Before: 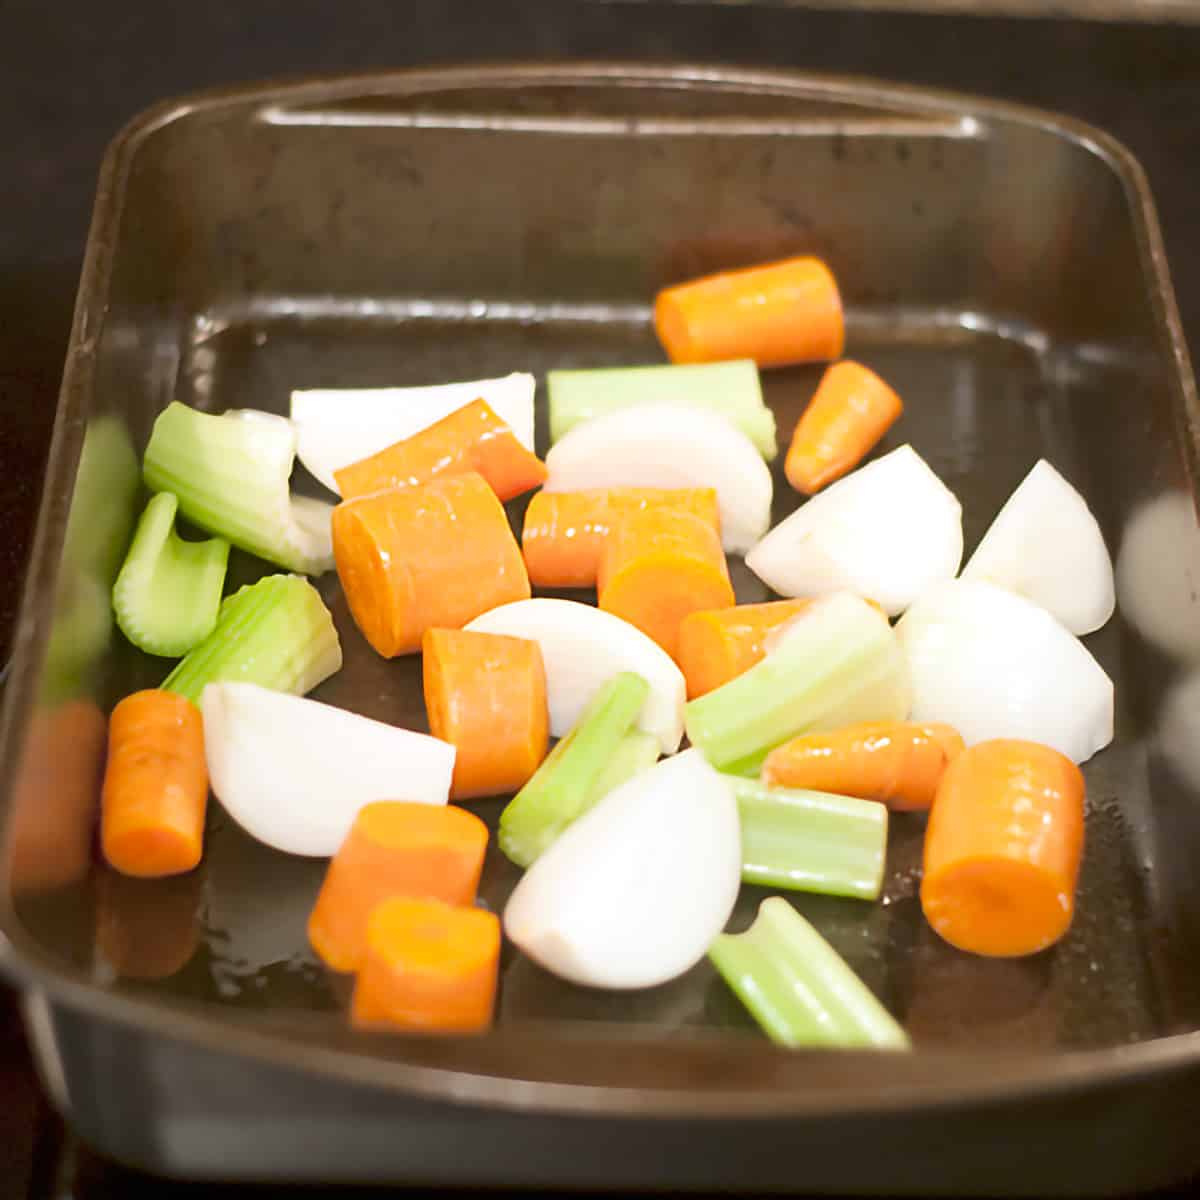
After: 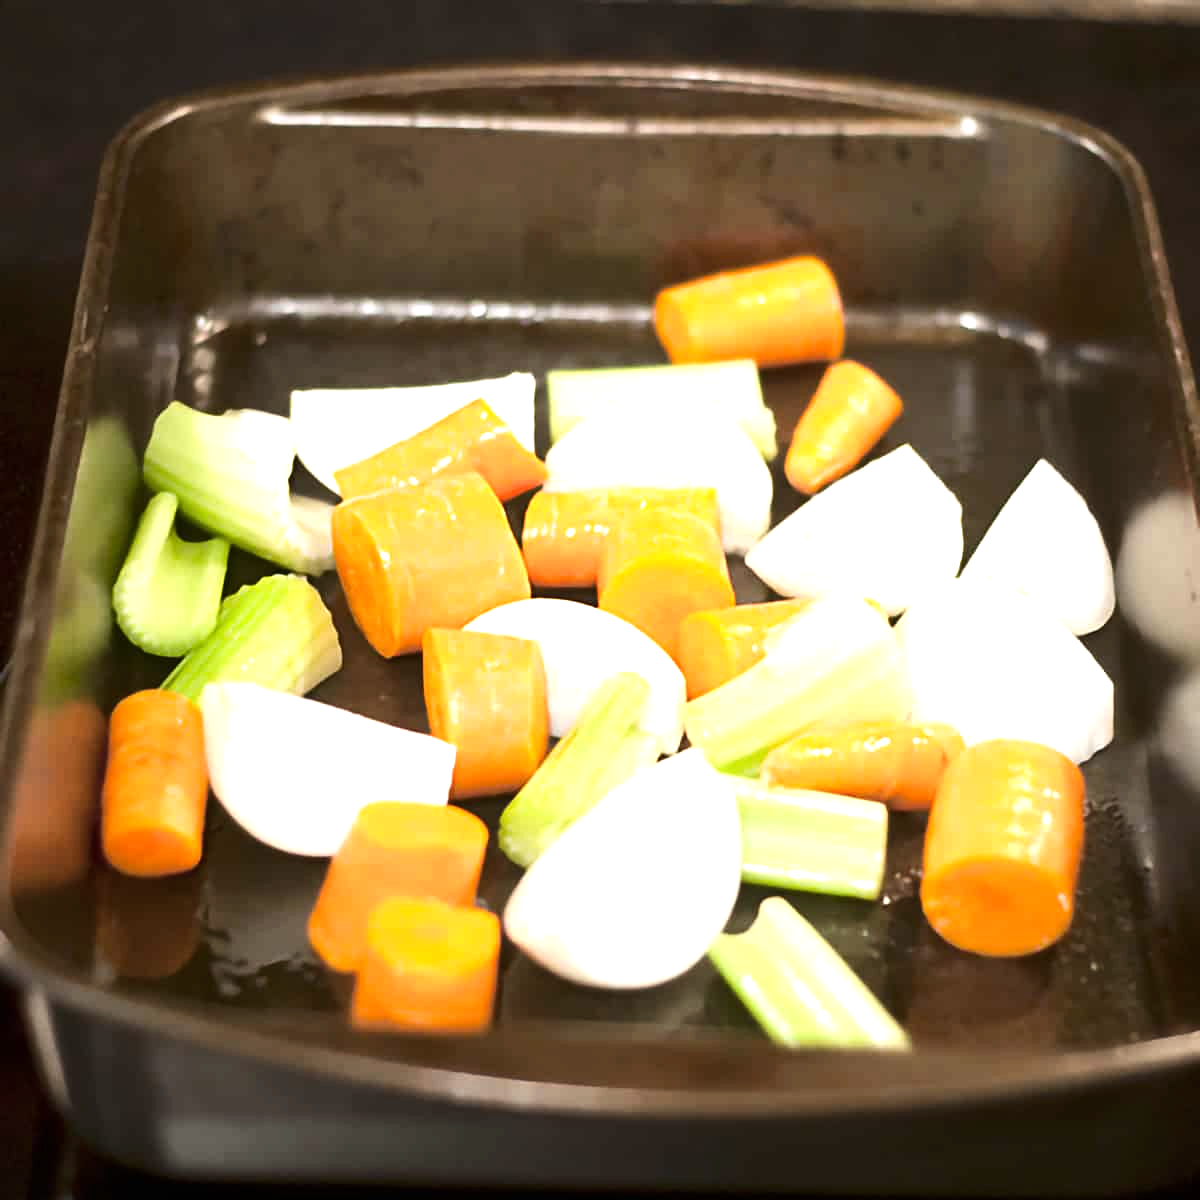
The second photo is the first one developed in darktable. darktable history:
tone equalizer: -8 EV -0.75 EV, -7 EV -0.7 EV, -6 EV -0.6 EV, -5 EV -0.4 EV, -3 EV 0.4 EV, -2 EV 0.6 EV, -1 EV 0.7 EV, +0 EV 0.75 EV, edges refinement/feathering 500, mask exposure compensation -1.57 EV, preserve details no
white balance: emerald 1
